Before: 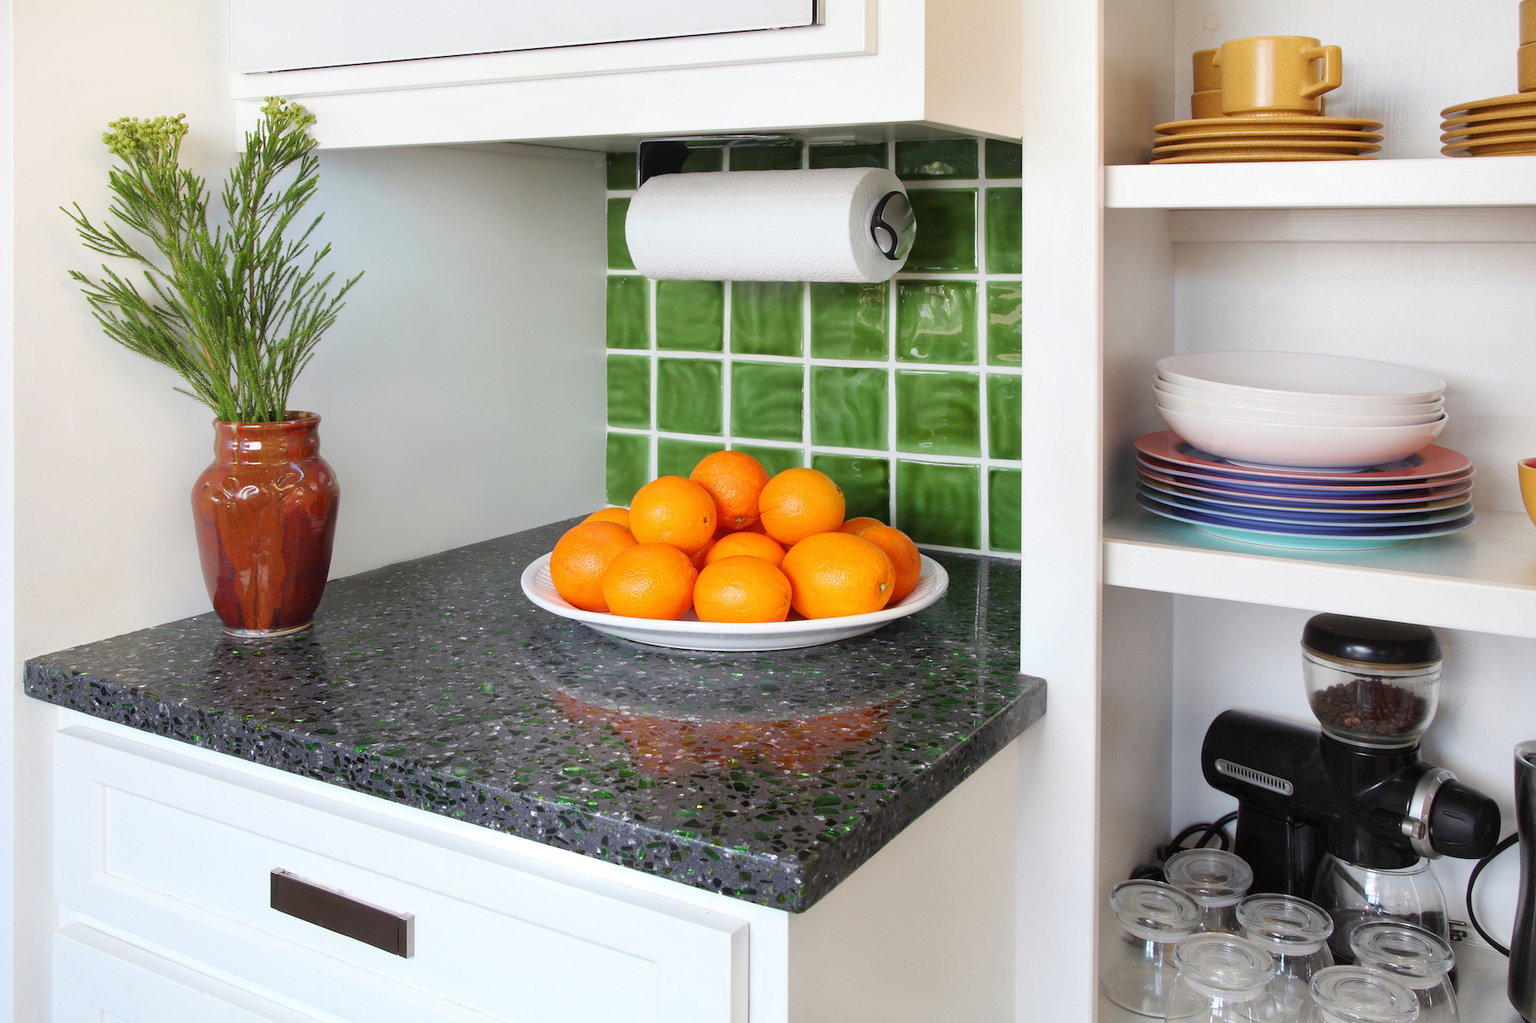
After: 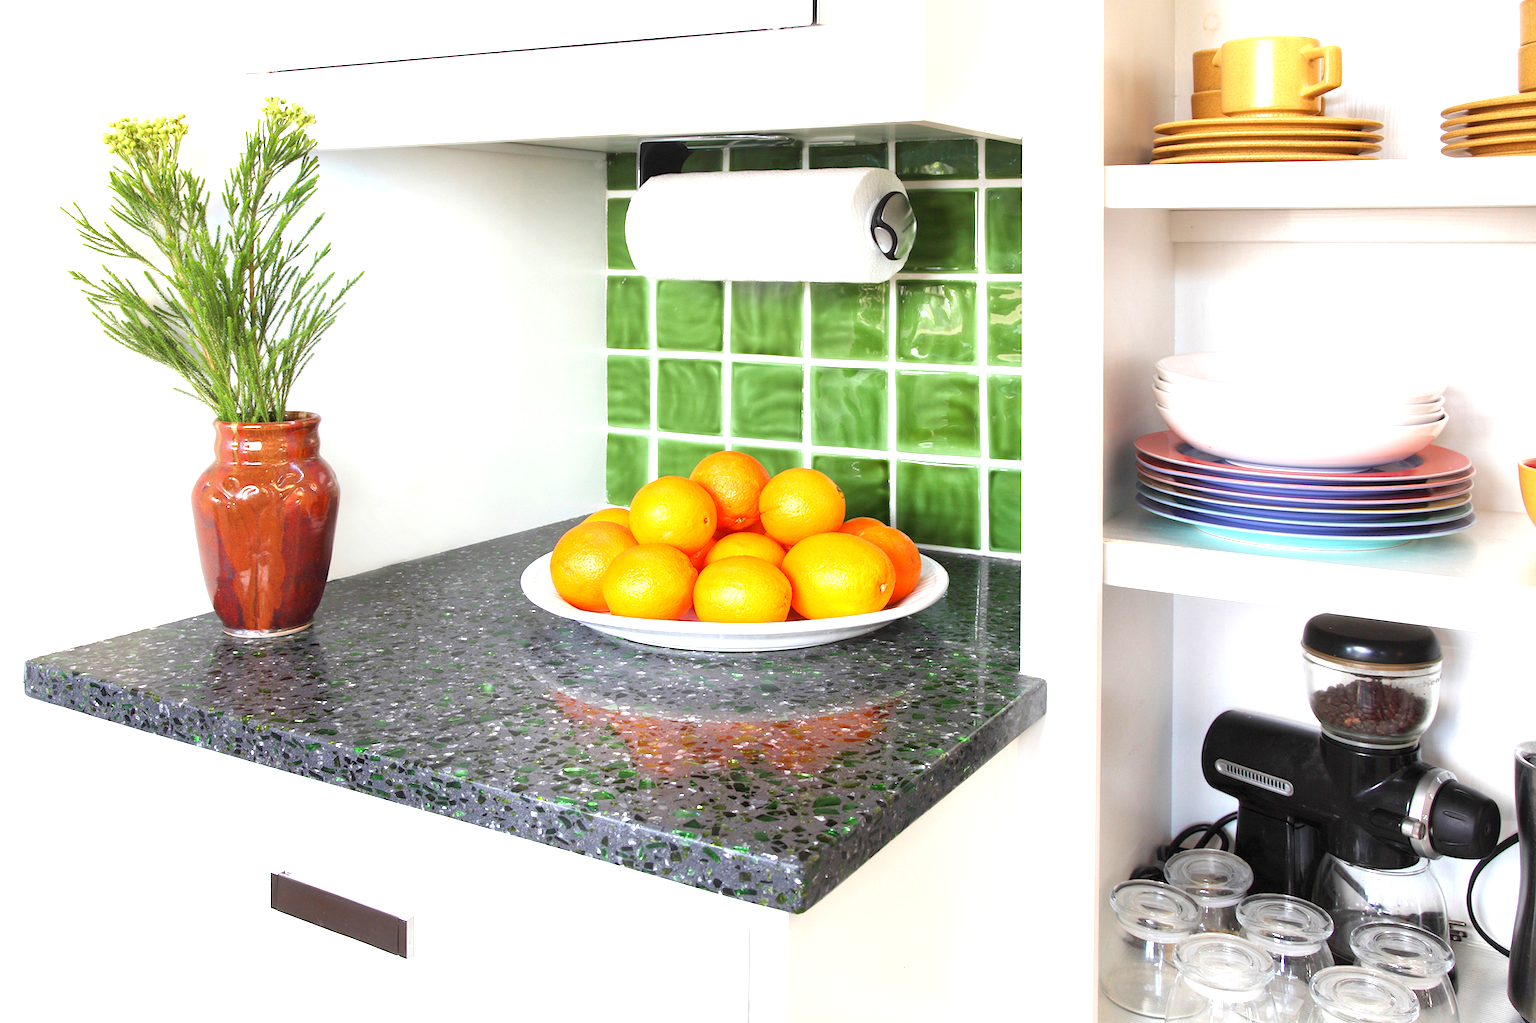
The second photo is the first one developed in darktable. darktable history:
exposure: black level correction 0.001, exposure 1.129 EV, compensate exposure bias true, compensate highlight preservation false
